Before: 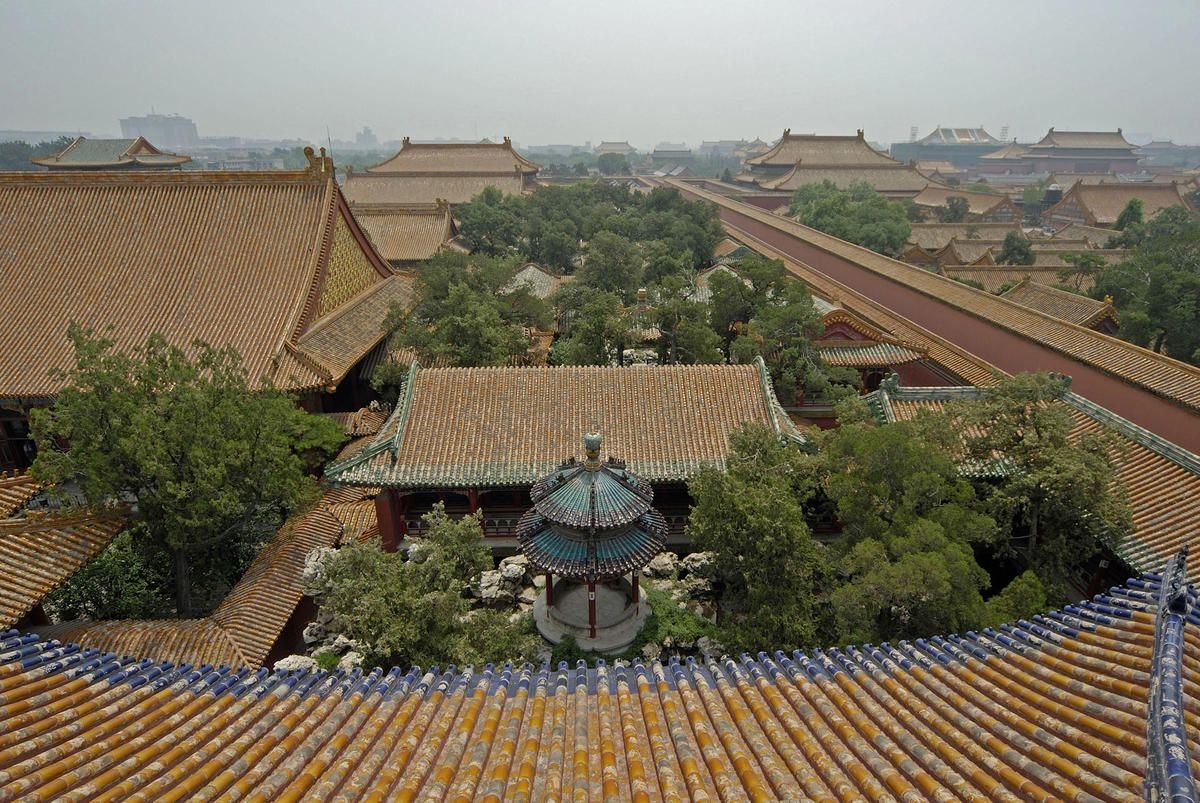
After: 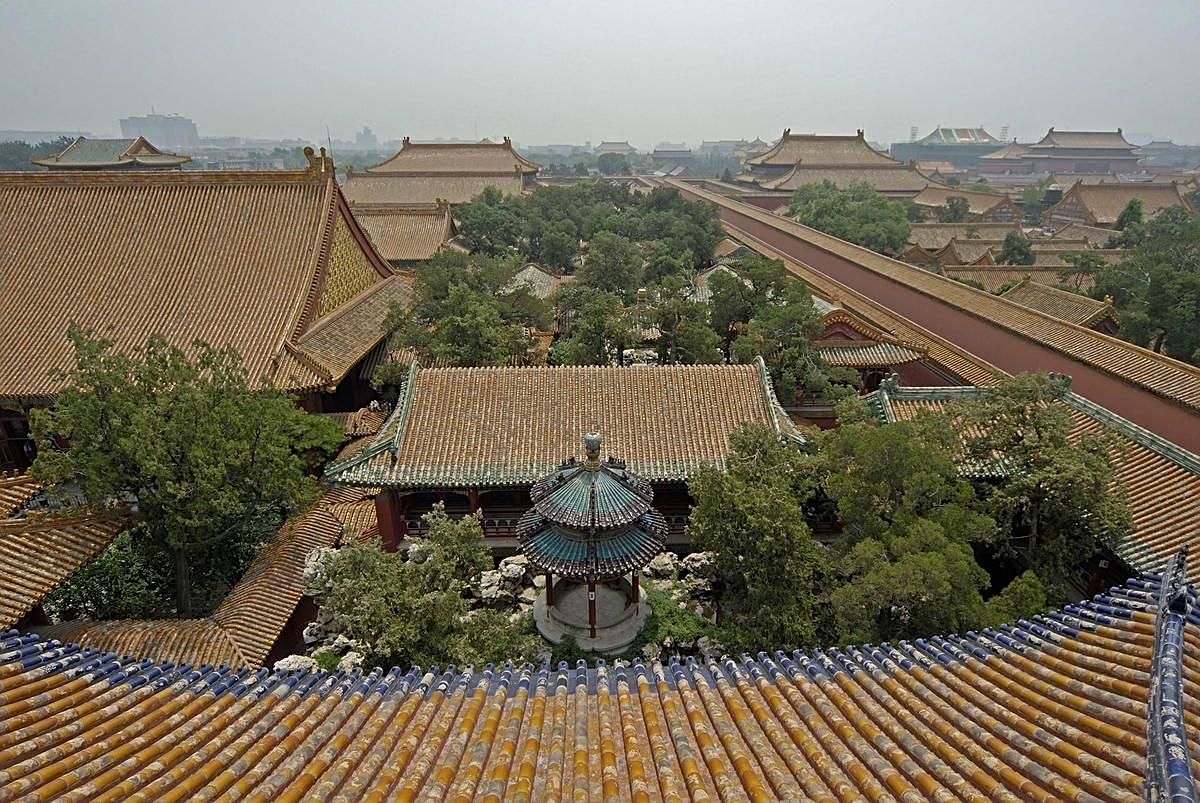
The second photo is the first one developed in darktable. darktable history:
sharpen: amount 0.493
